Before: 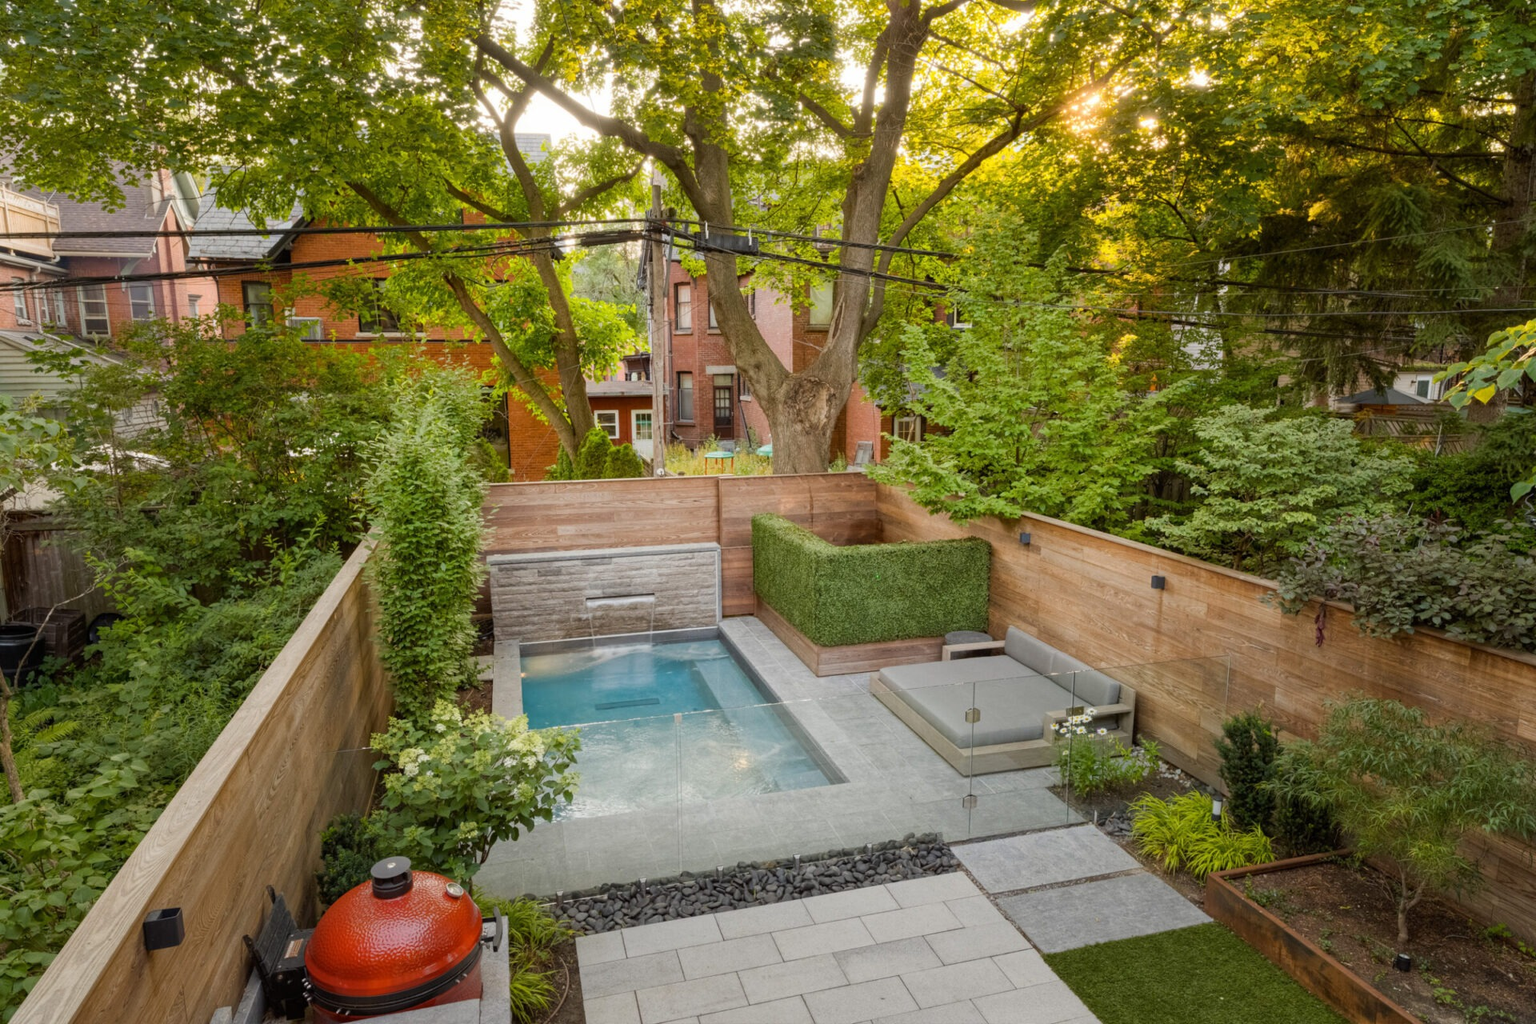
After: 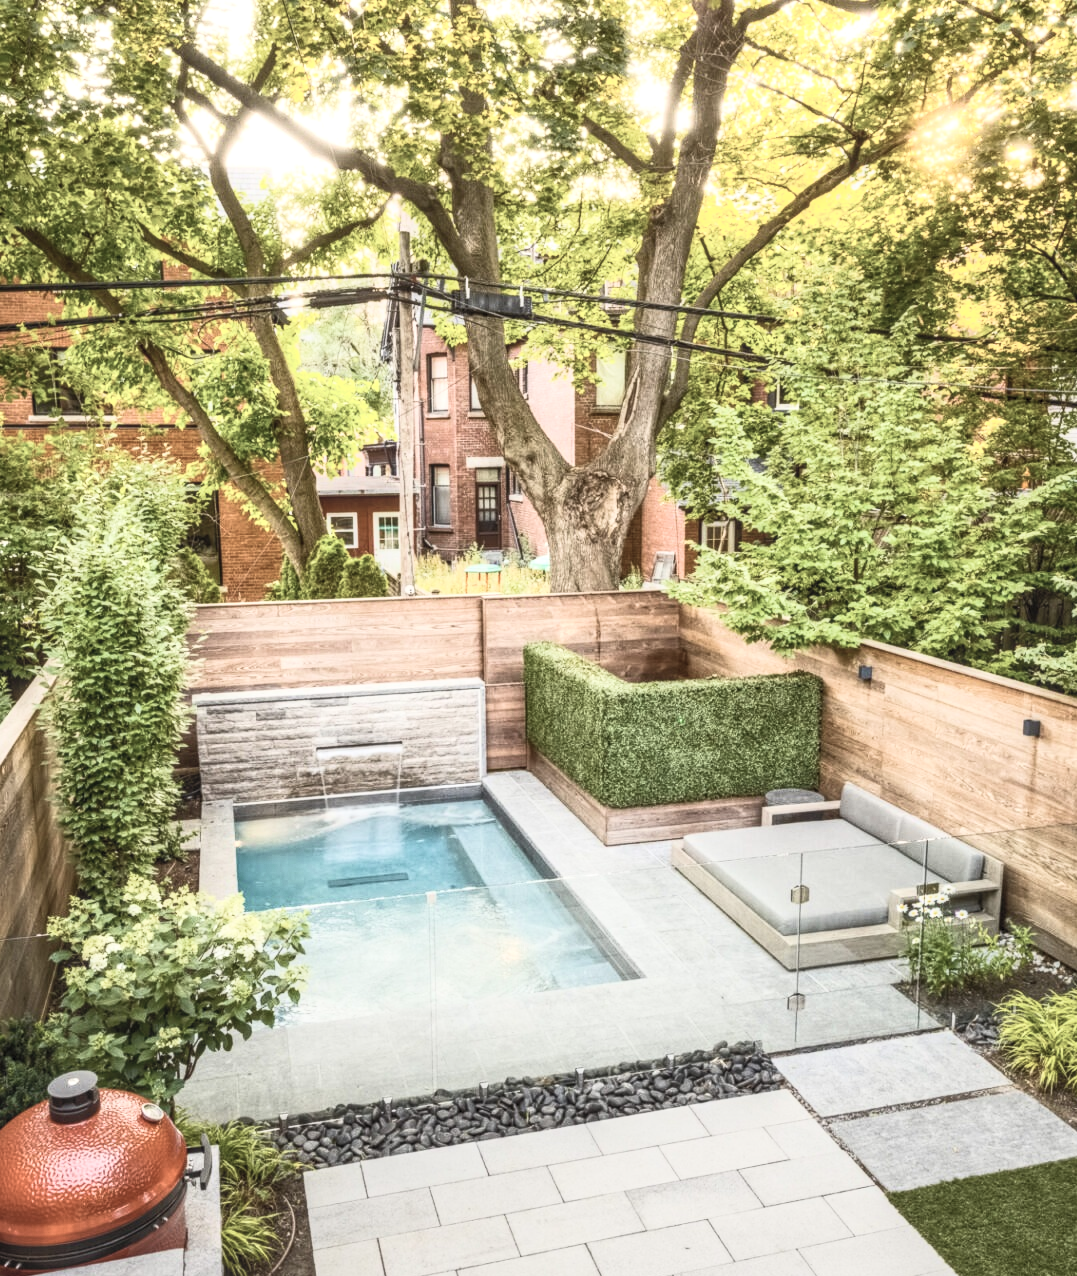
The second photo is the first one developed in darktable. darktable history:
velvia: on, module defaults
contrast brightness saturation: contrast 0.57, brightness 0.57, saturation -0.34
crop: left 21.674%, right 22.086%
local contrast: highlights 0%, shadows 0%, detail 133%
